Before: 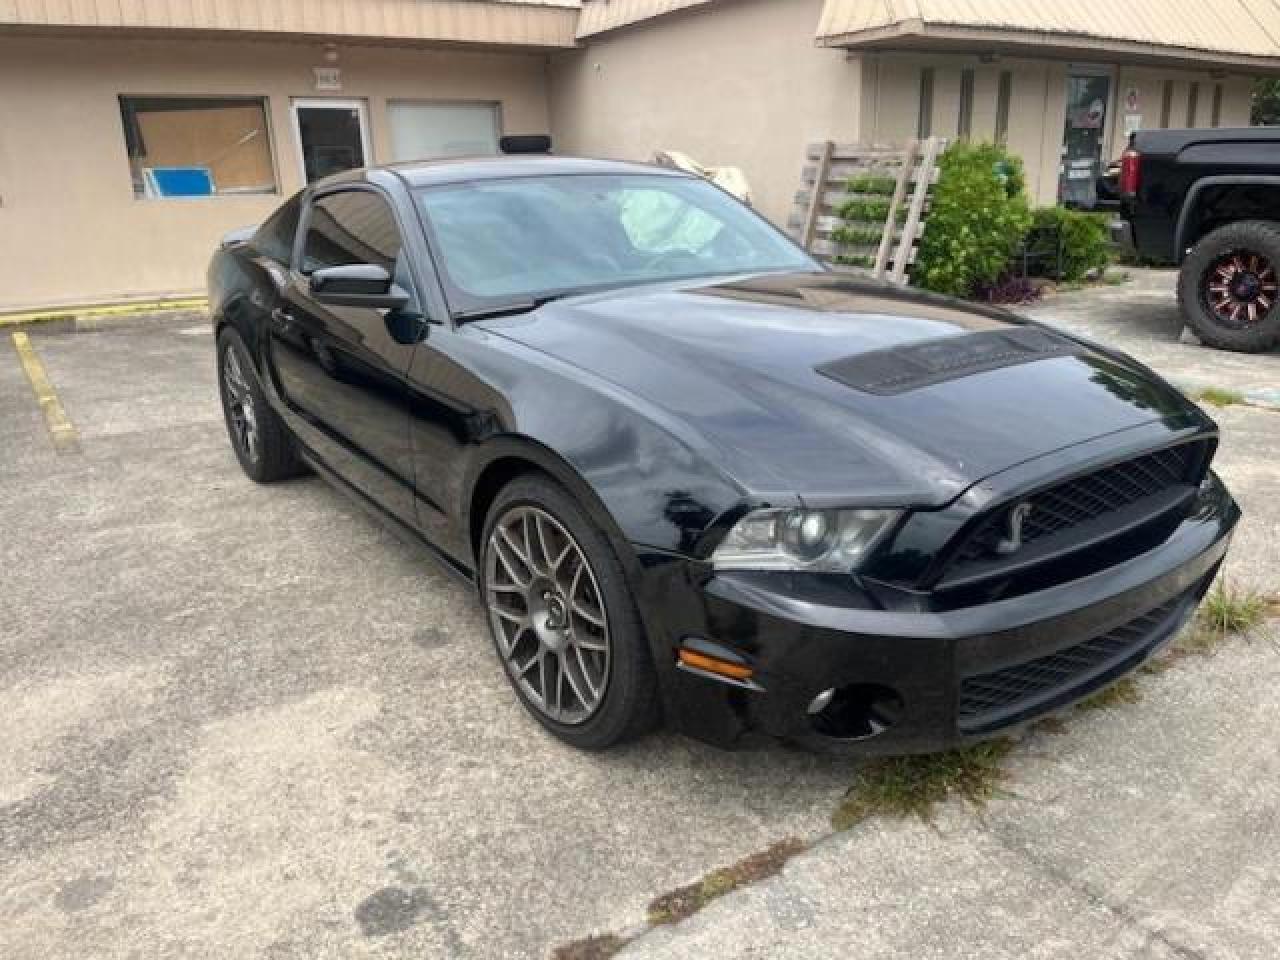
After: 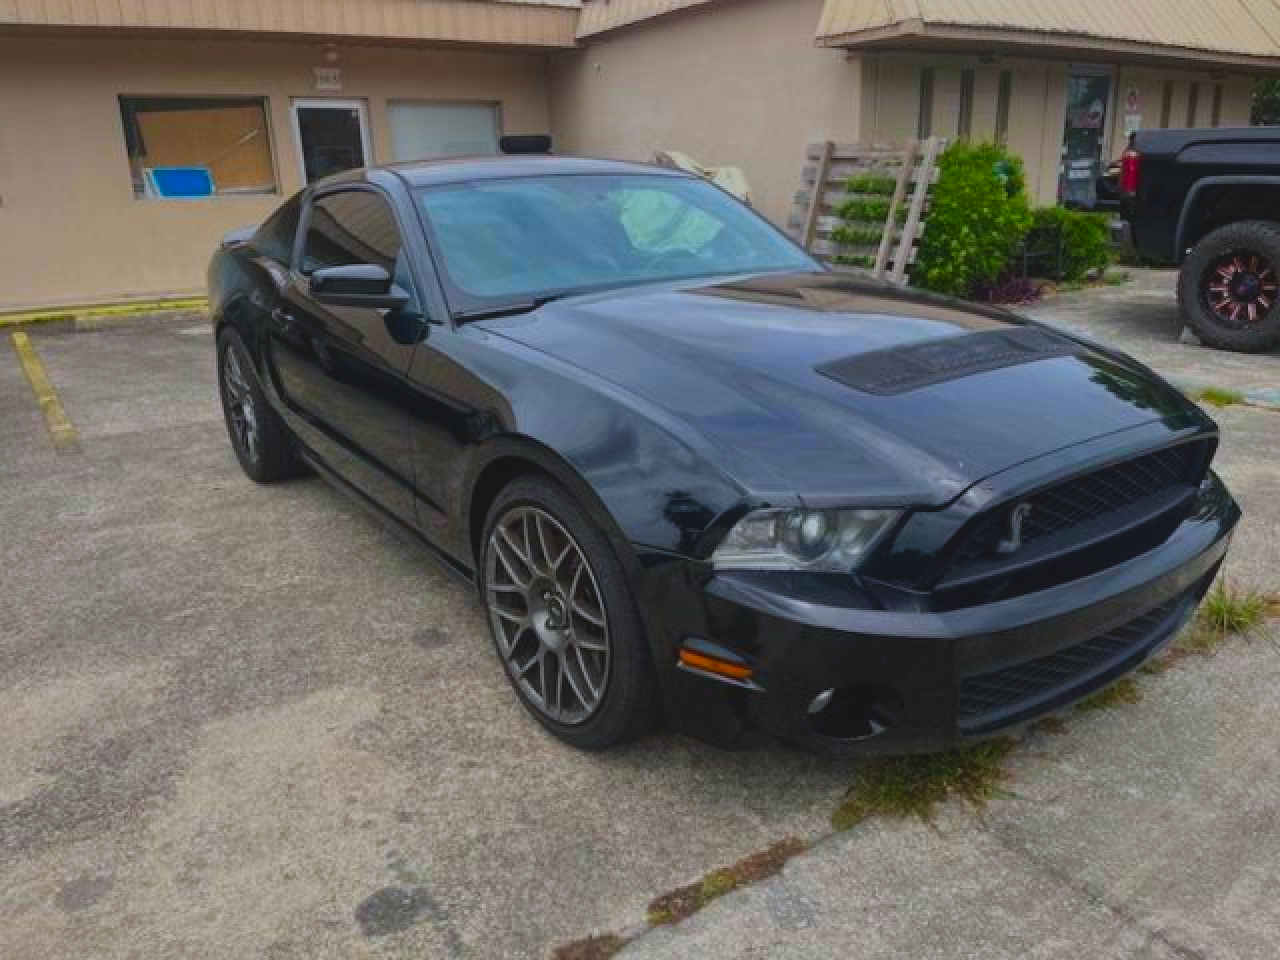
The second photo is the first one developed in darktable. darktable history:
white balance: red 0.983, blue 1.036
color correction: saturation 1.8
exposure: black level correction -0.016, exposure -1.018 EV, compensate highlight preservation false
